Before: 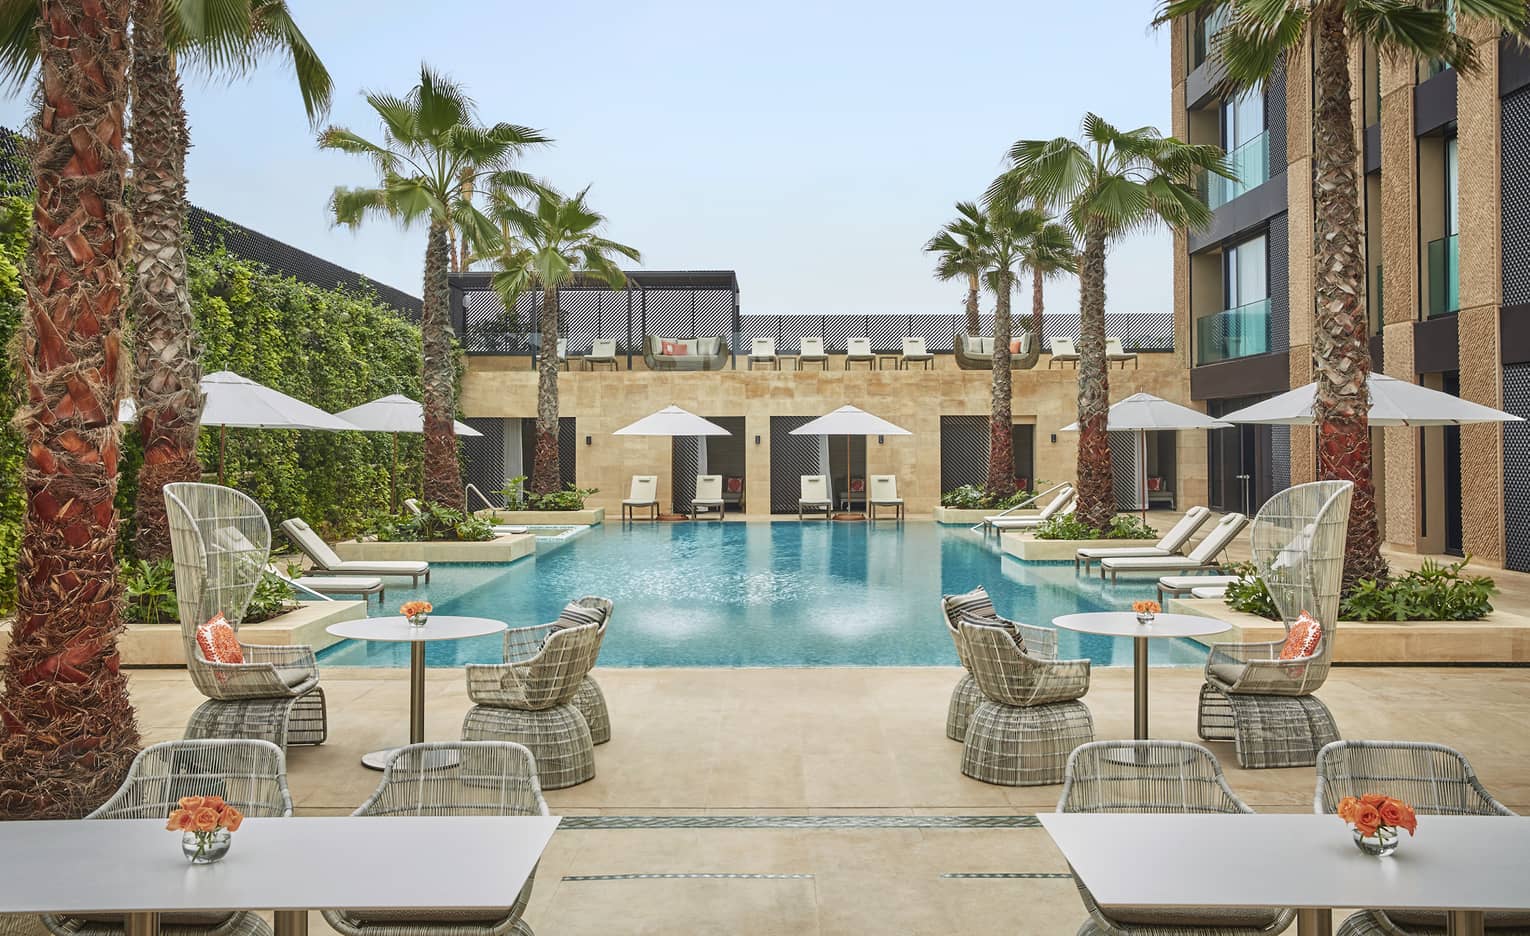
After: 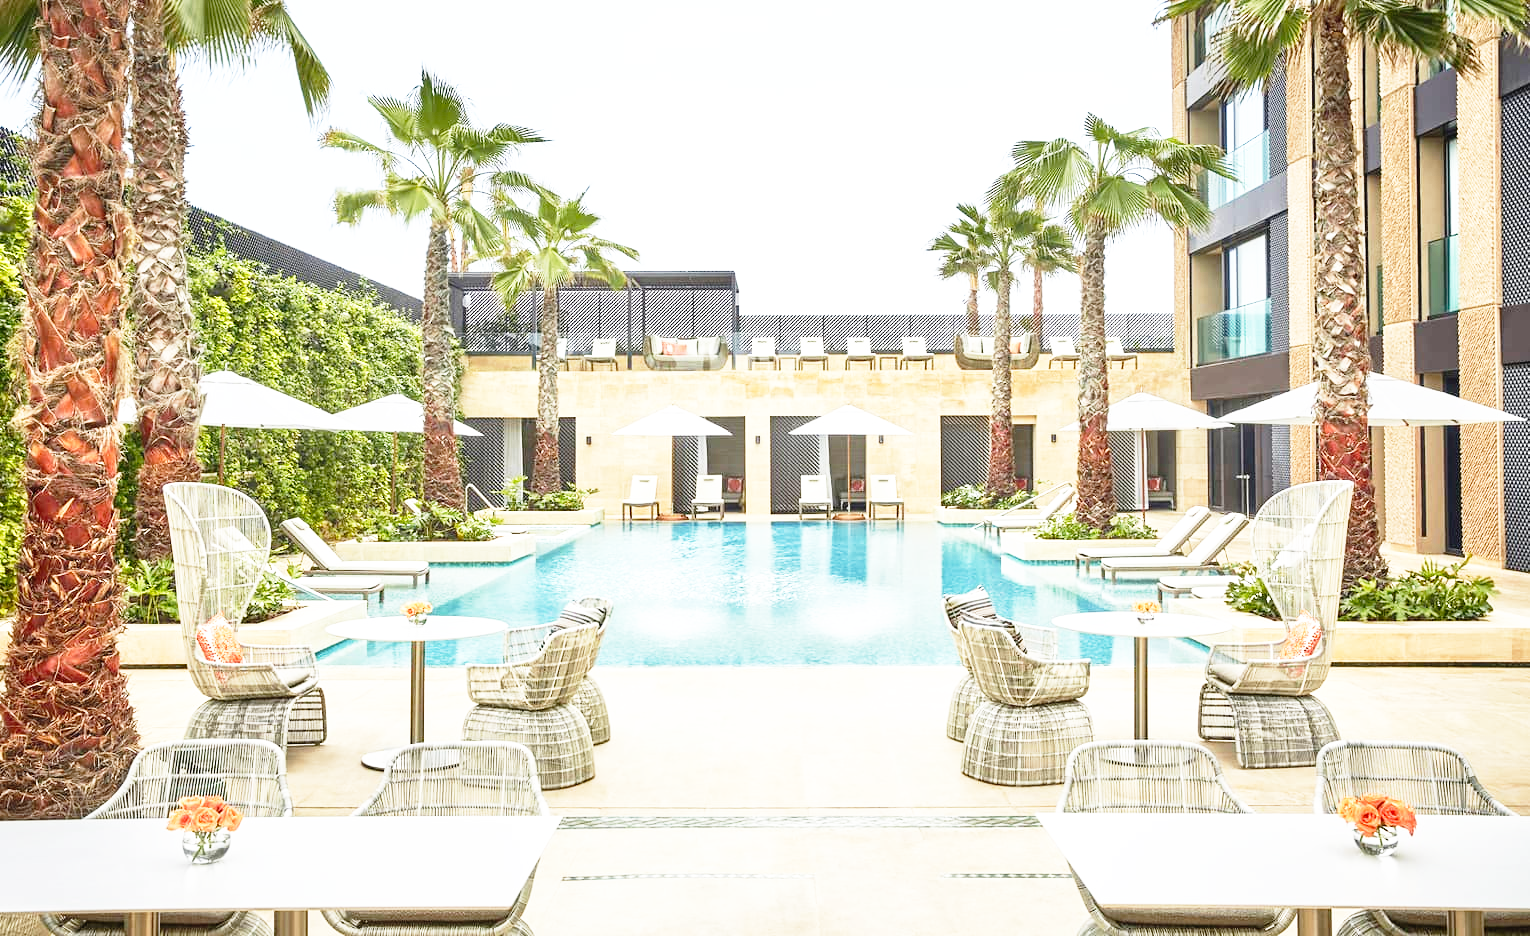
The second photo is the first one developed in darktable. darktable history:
exposure: black level correction 0, exposure 0.5 EV, compensate highlight preservation false
base curve: curves: ch0 [(0, 0) (0.012, 0.01) (0.073, 0.168) (0.31, 0.711) (0.645, 0.957) (1, 1)], preserve colors none
